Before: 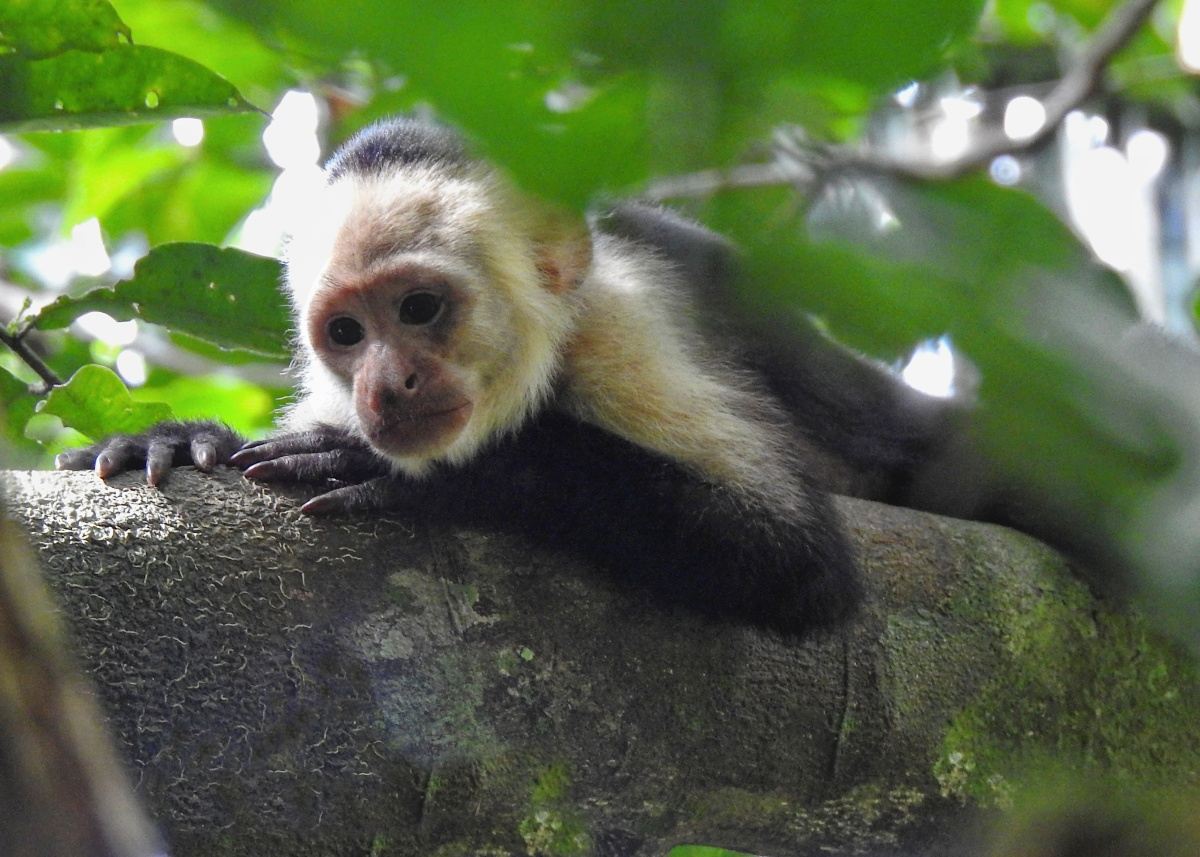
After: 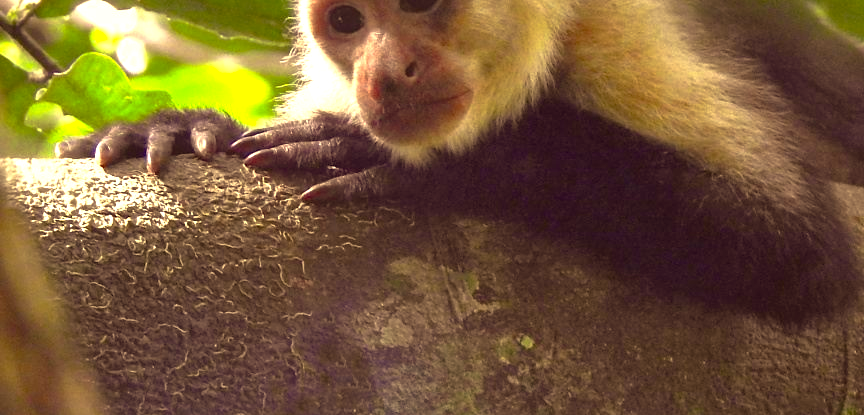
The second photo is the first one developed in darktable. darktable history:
crop: top 36.498%, right 27.964%, bottom 14.995%
base curve: curves: ch0 [(0, 0) (0.595, 0.418) (1, 1)], preserve colors none
color balance rgb: shadows lift › chroma 1%, shadows lift › hue 113°, highlights gain › chroma 0.2%, highlights gain › hue 333°, perceptual saturation grading › global saturation 20%, perceptual saturation grading › highlights -50%, perceptual saturation grading › shadows 25%, contrast -10%
color correction: highlights a* 10.12, highlights b* 39.04, shadows a* 14.62, shadows b* 3.37
exposure: black level correction 0, exposure 1.173 EV, compensate exposure bias true, compensate highlight preservation false
